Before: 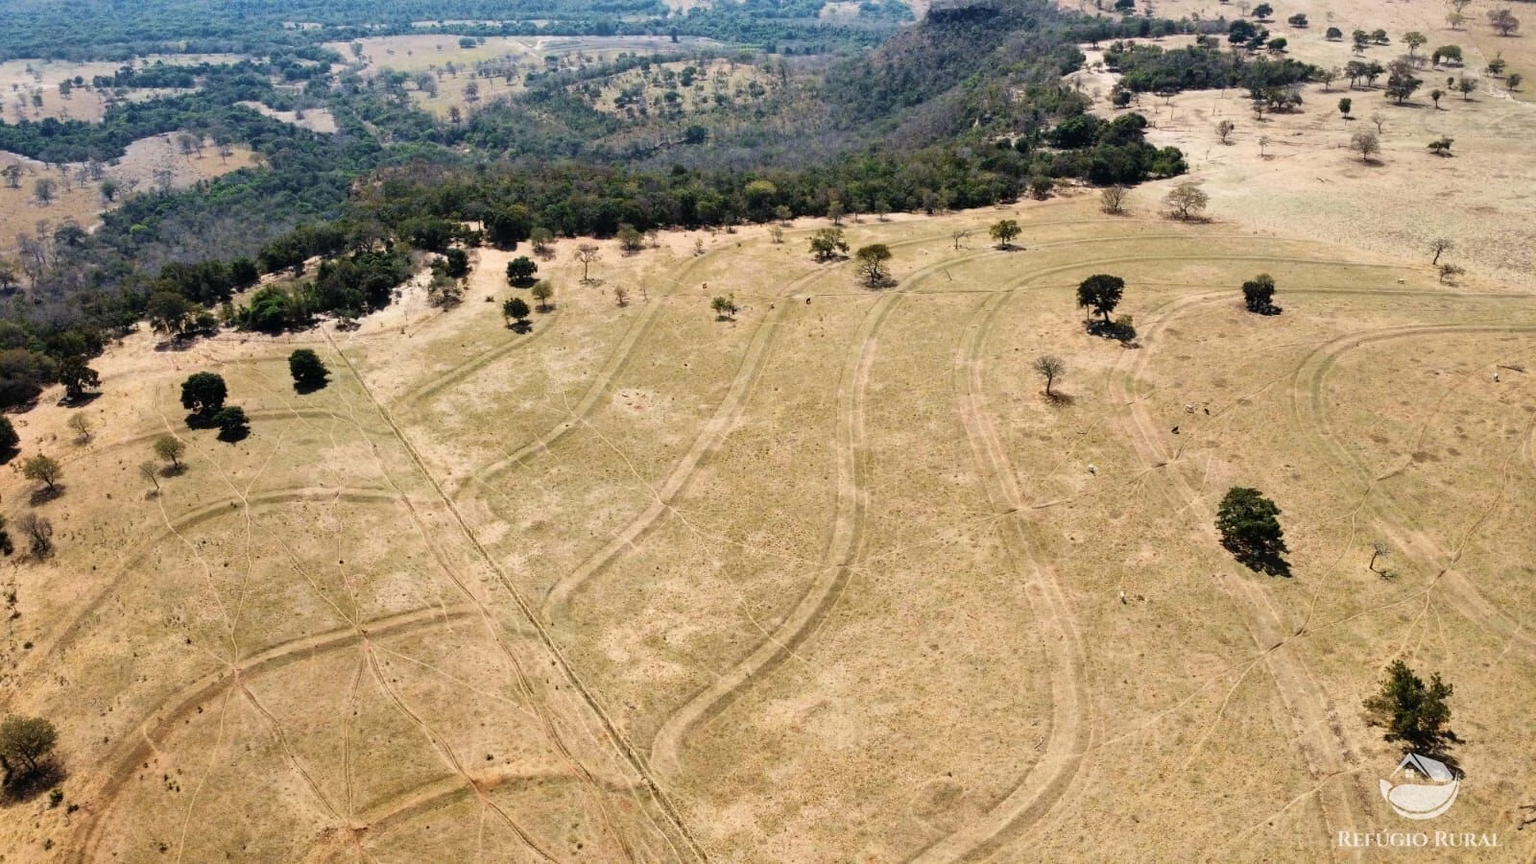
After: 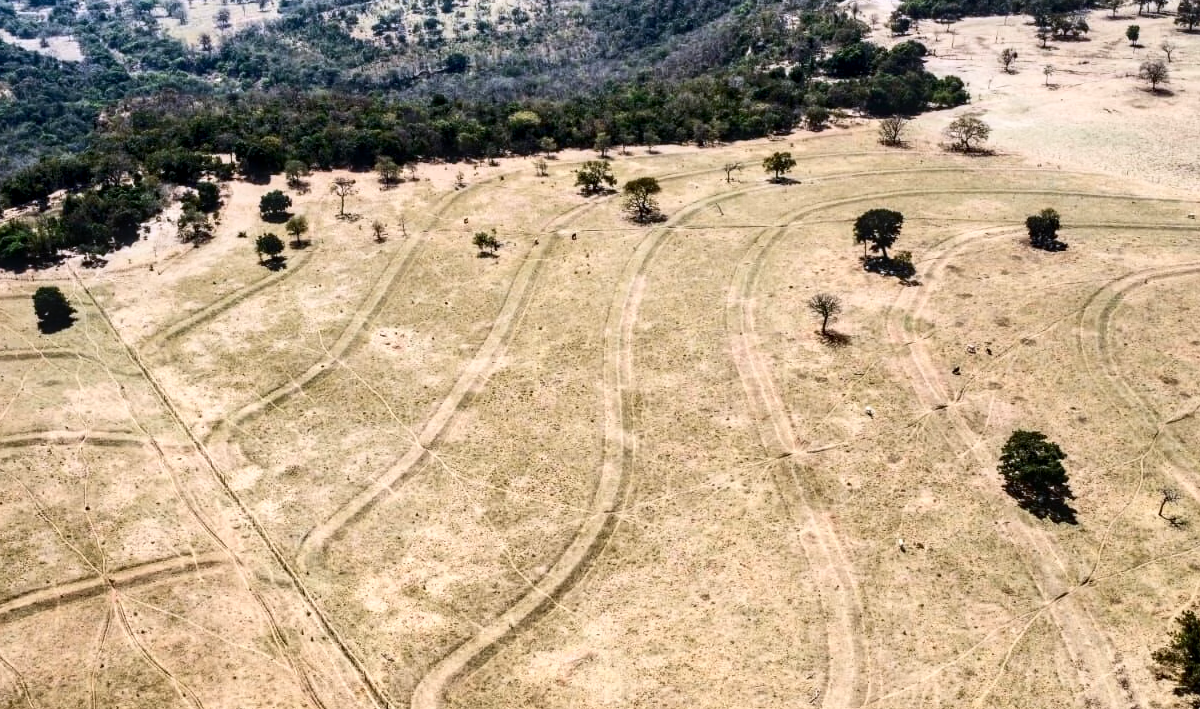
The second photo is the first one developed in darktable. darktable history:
local contrast: highlights 61%, detail 143%, midtone range 0.432
crop: left 16.804%, top 8.613%, right 8.137%, bottom 12.529%
contrast brightness saturation: contrast 0.294
color calibration: illuminant as shot in camera, x 0.358, y 0.373, temperature 4628.91 K
